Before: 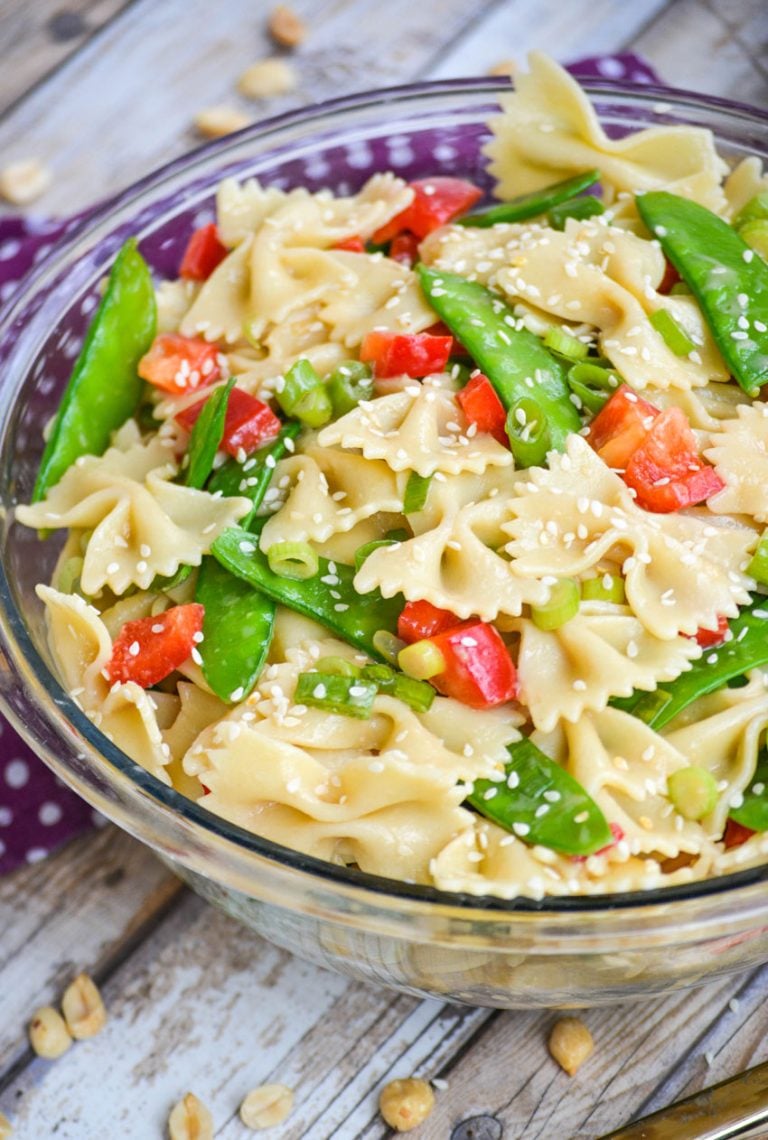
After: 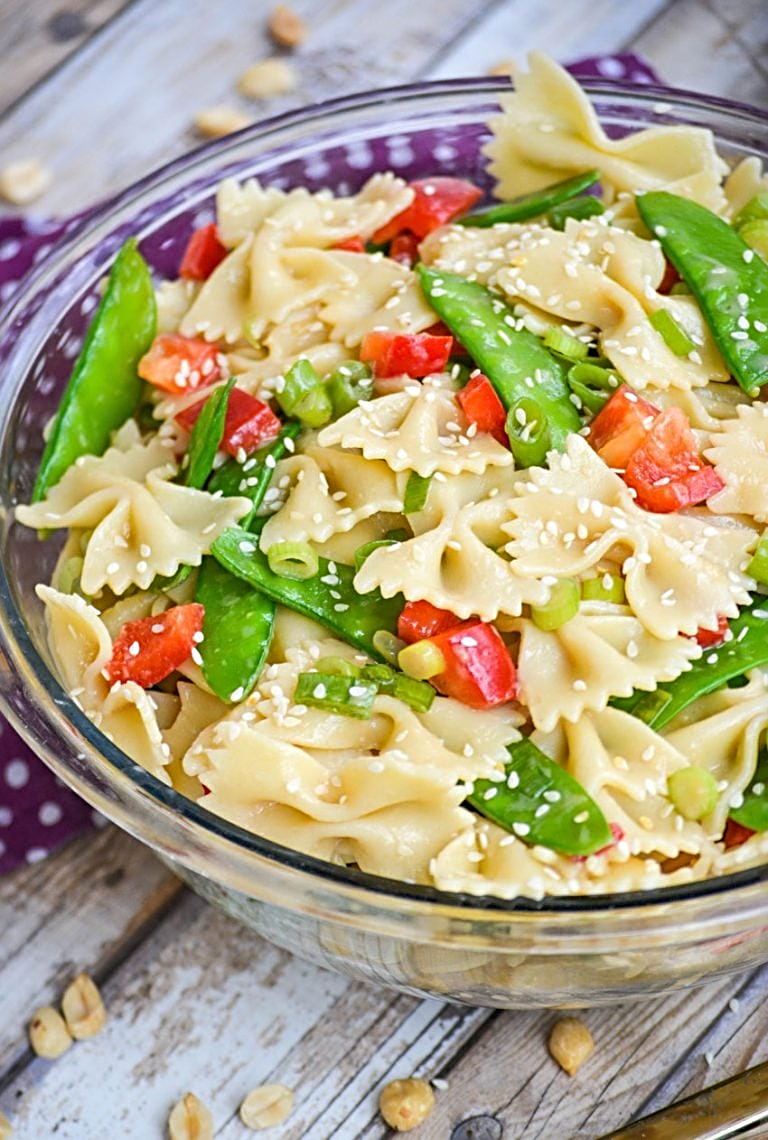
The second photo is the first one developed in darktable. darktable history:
sharpen: radius 3.094
